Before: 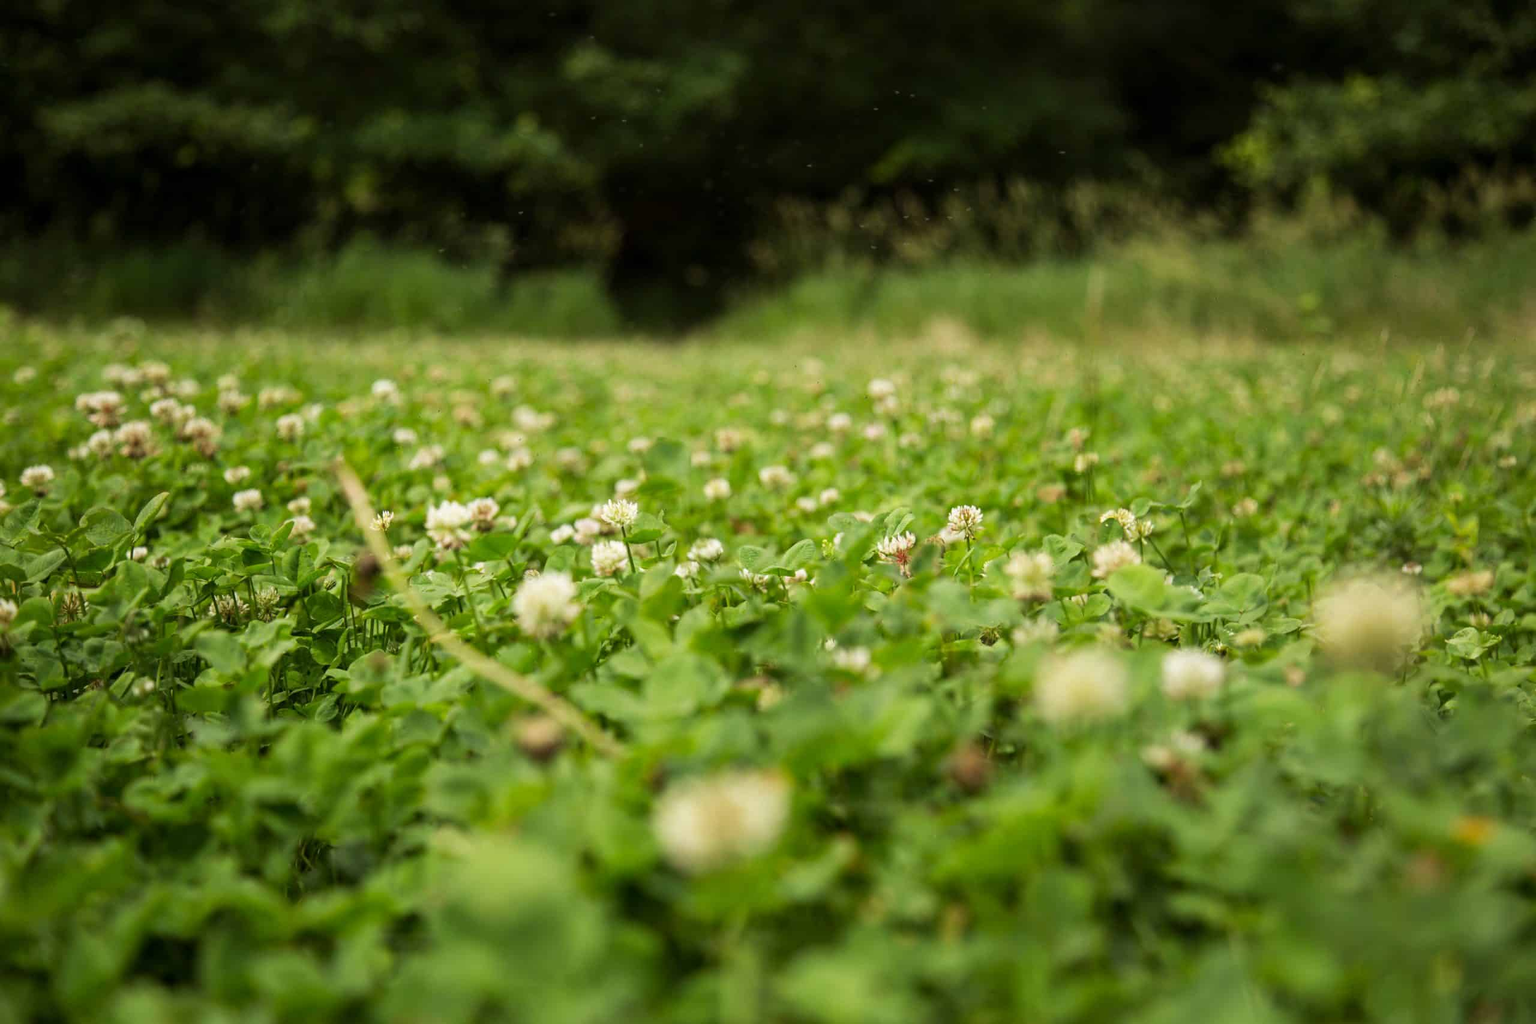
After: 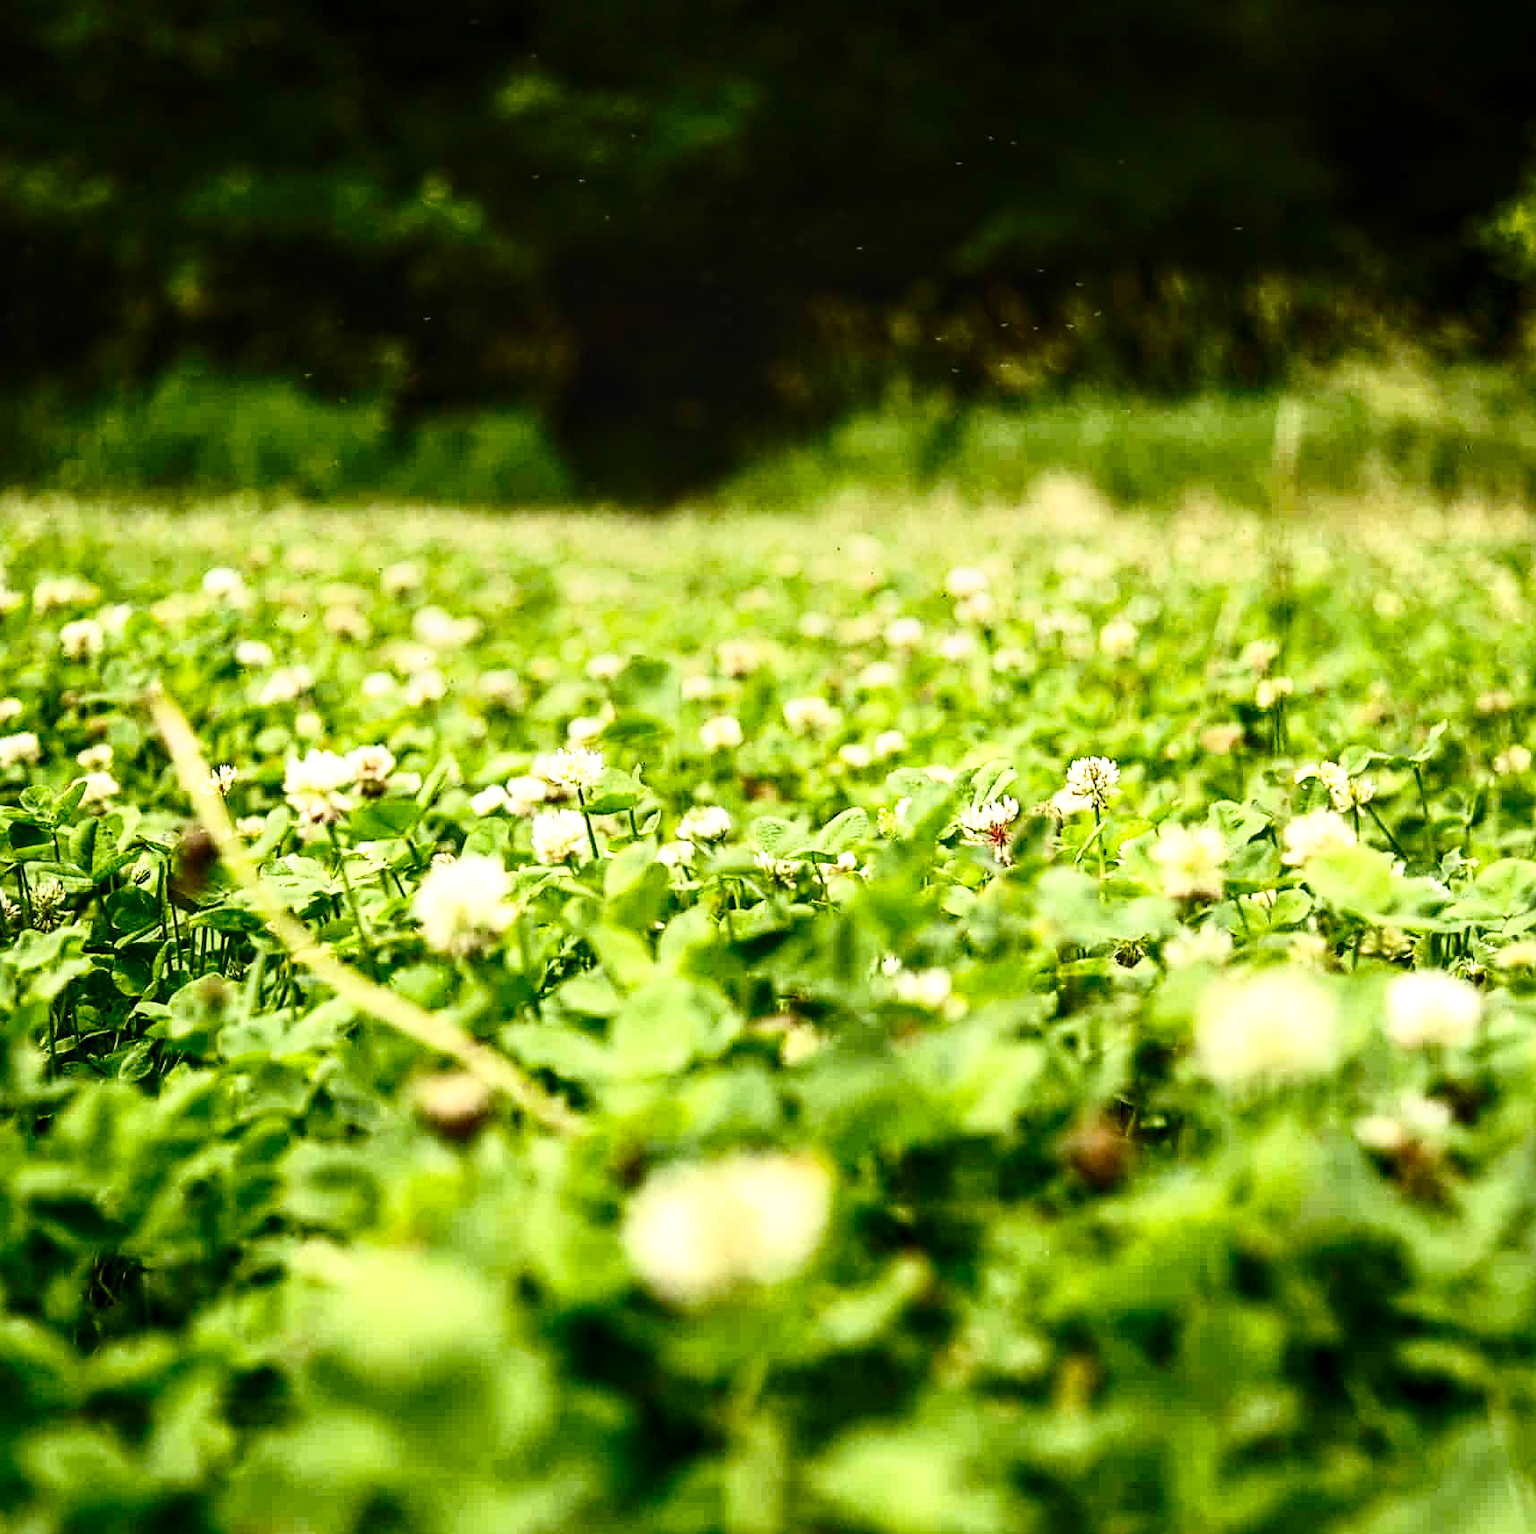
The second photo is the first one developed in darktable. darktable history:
haze removal: compatibility mode true, adaptive false
tone curve: curves: ch0 [(0, 0) (0.56, 0.467) (0.846, 0.934) (1, 1)], color space Lab, independent channels, preserve colors none
local contrast: detail 130%
crop: left 15.372%, right 17.845%
sharpen: on, module defaults
base curve: curves: ch0 [(0, 0) (0.028, 0.03) (0.121, 0.232) (0.46, 0.748) (0.859, 0.968) (1, 1)], preserve colors none
